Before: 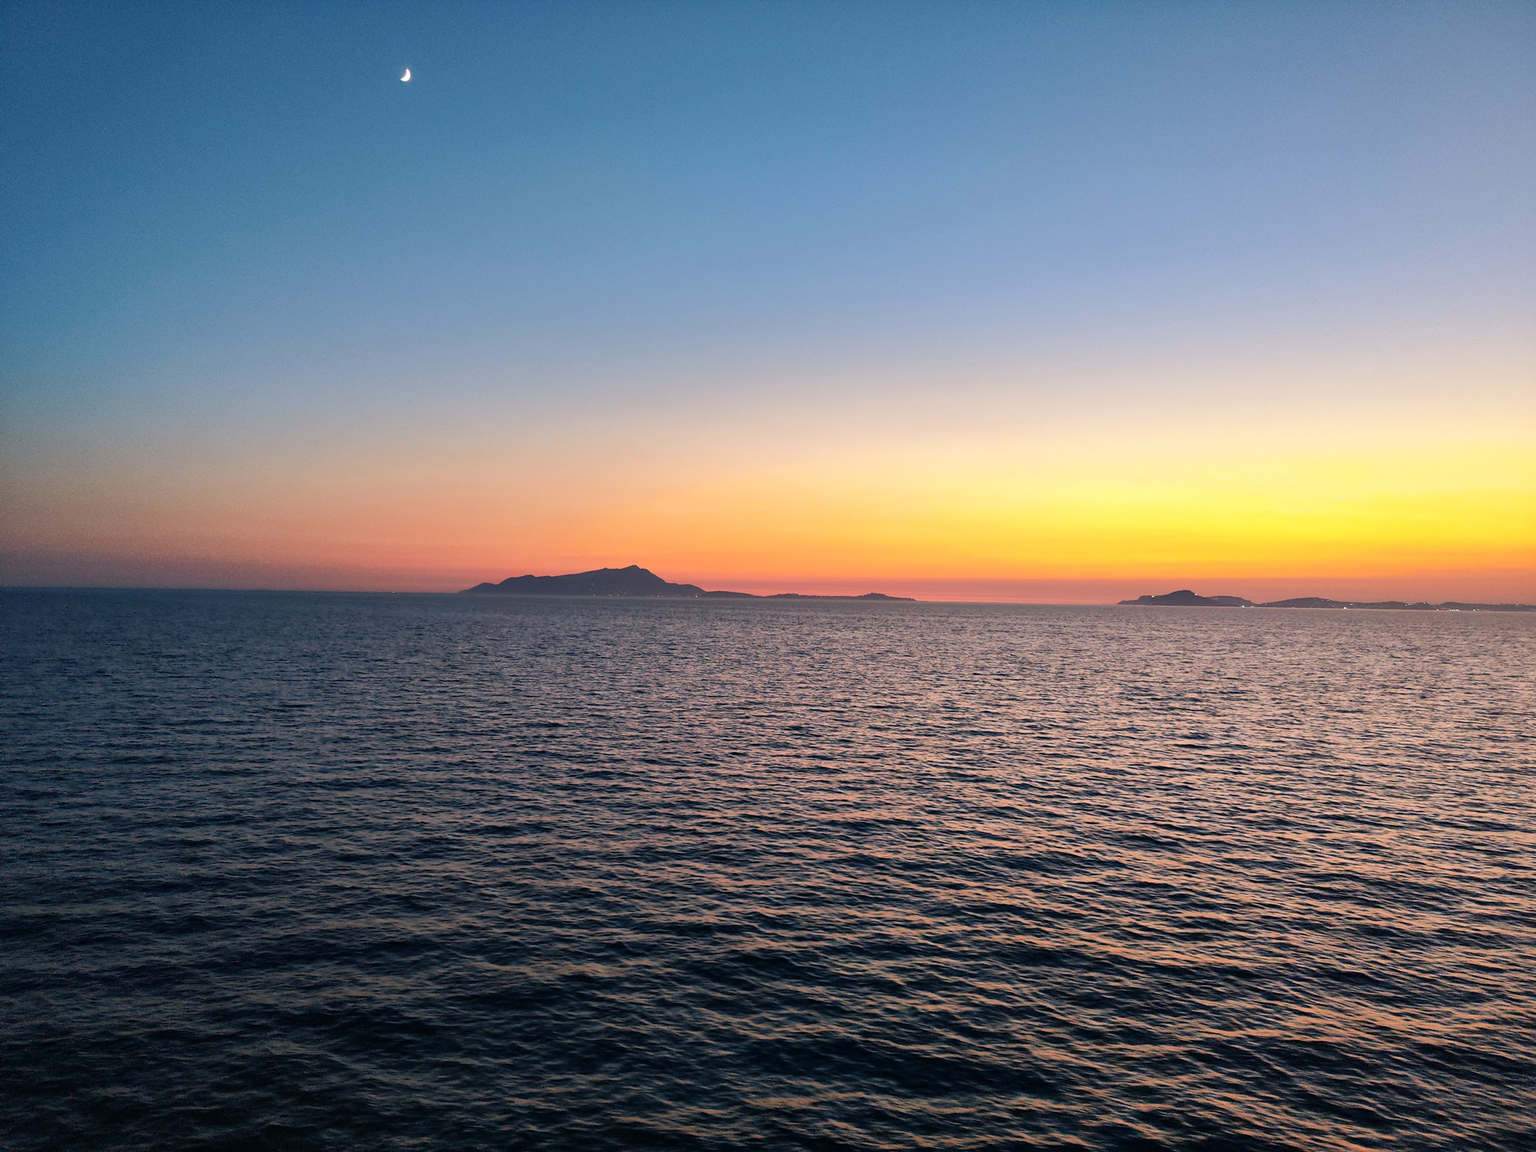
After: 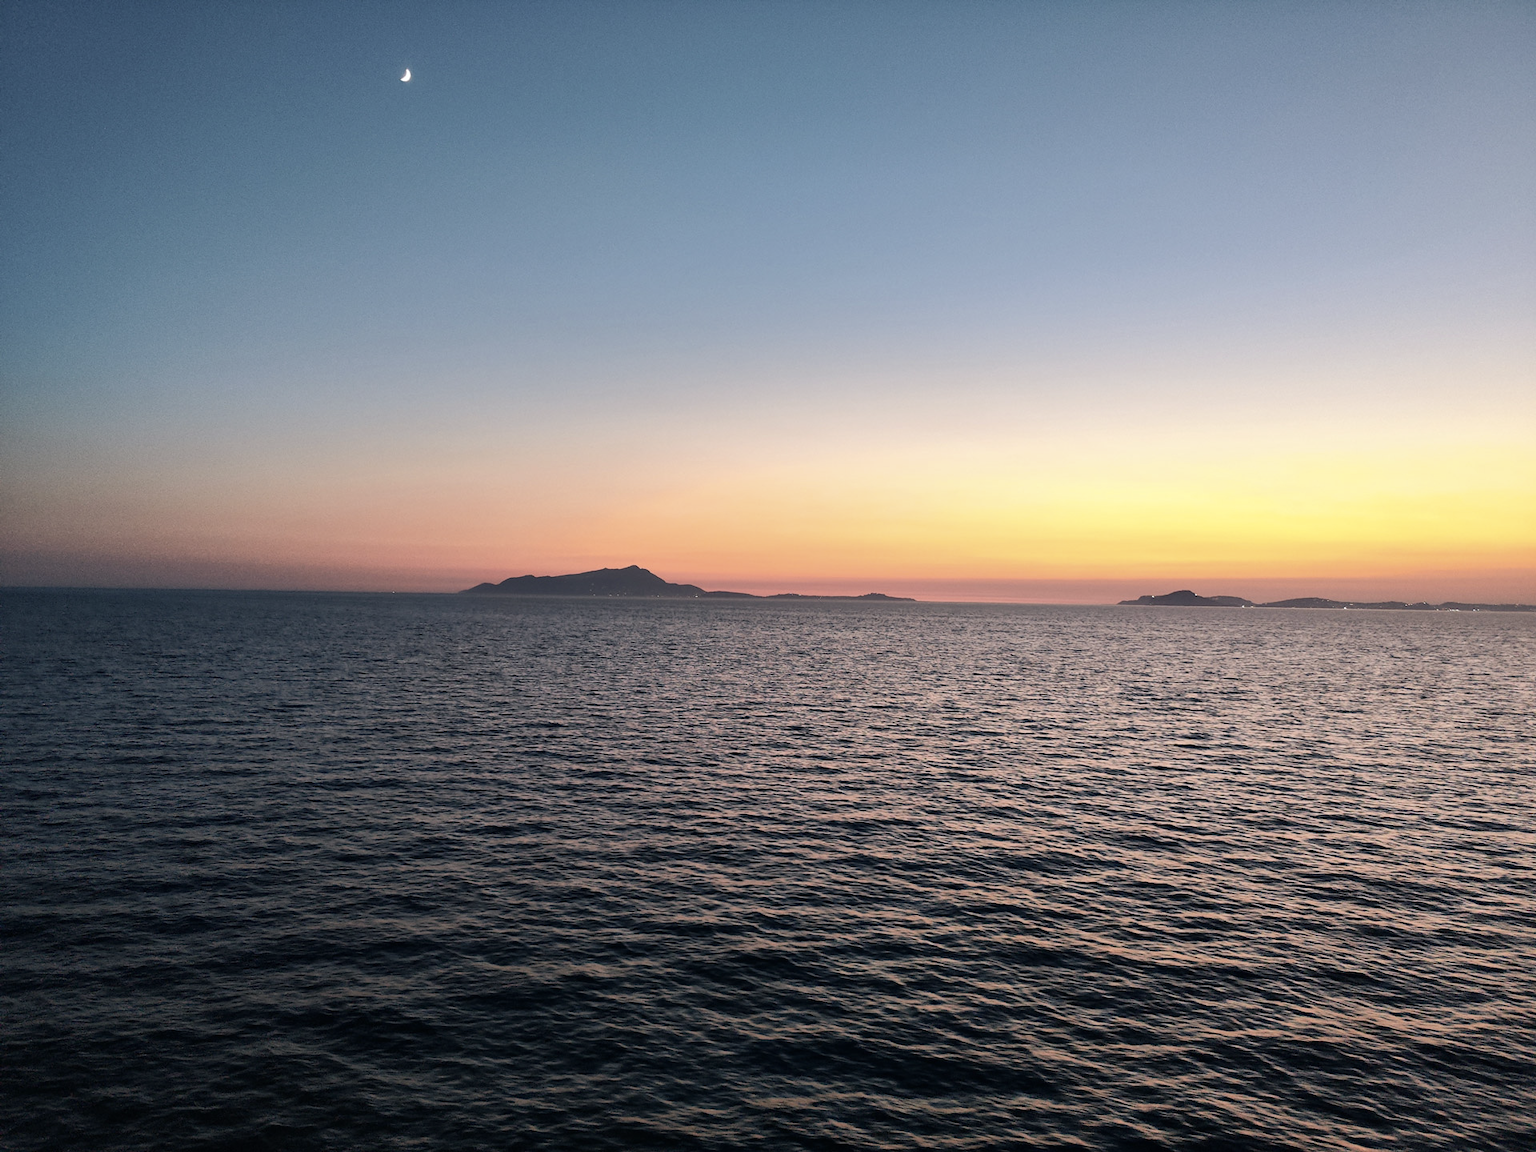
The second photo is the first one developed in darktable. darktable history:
contrast brightness saturation: contrast 0.096, saturation -0.359
